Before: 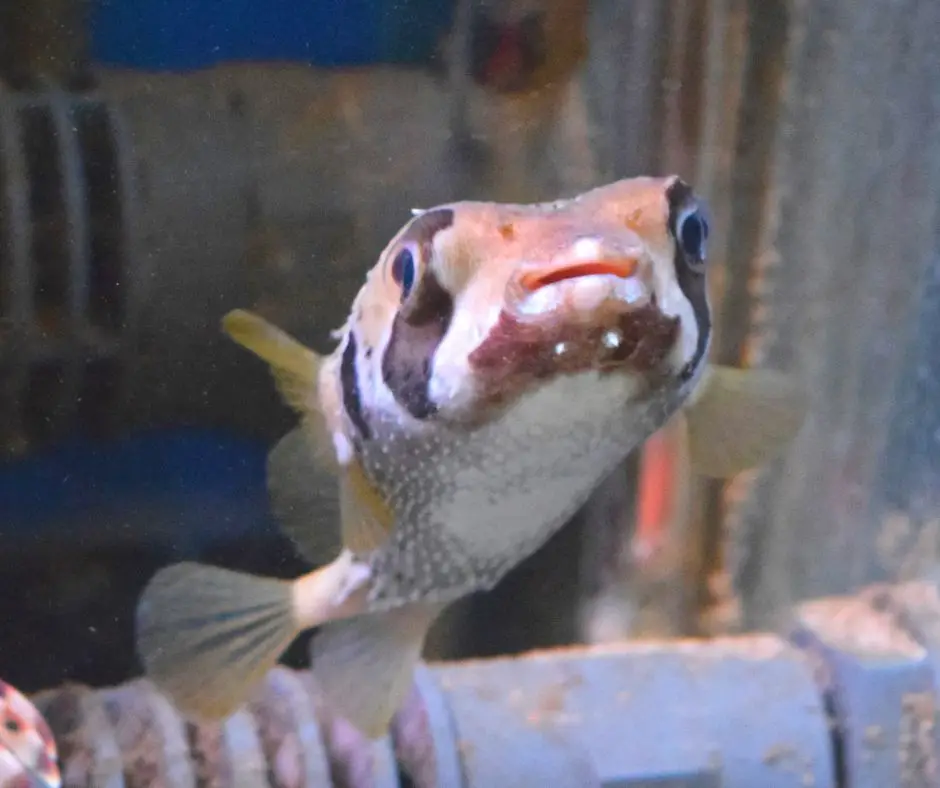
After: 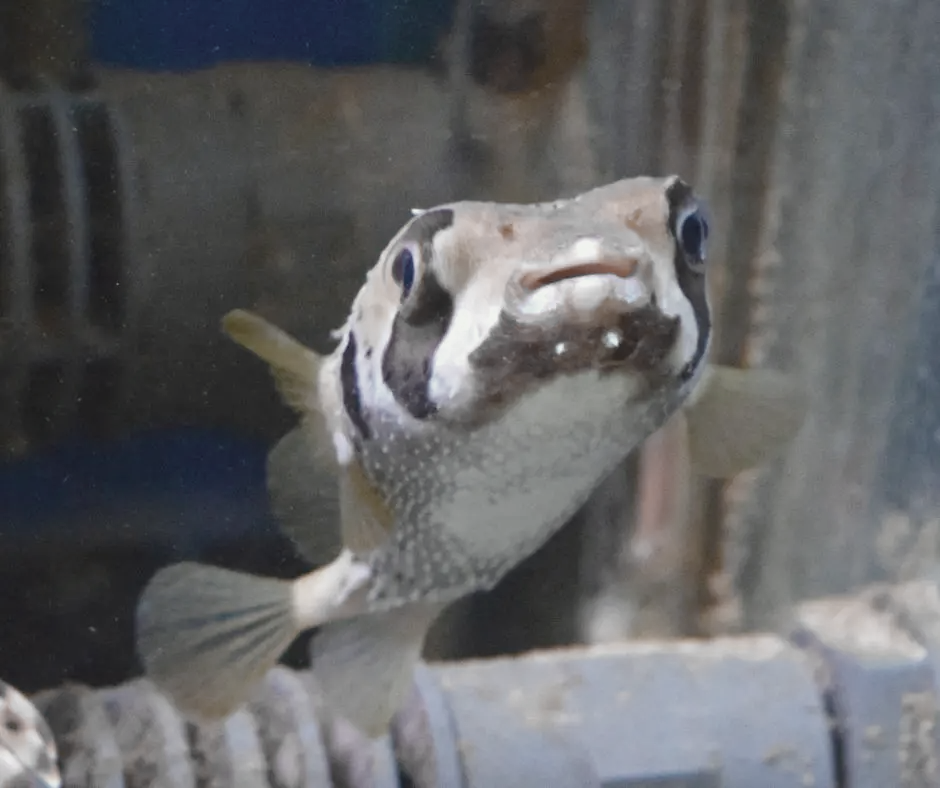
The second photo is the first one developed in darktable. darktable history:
color correction: highlights a* -4.57, highlights b* 5.04, saturation 0.967
exposure: exposure -0.04 EV, compensate highlight preservation false
color zones: curves: ch0 [(0, 0.487) (0.241, 0.395) (0.434, 0.373) (0.658, 0.412) (0.838, 0.487)]; ch1 [(0, 0) (0.053, 0.053) (0.211, 0.202) (0.579, 0.259) (0.781, 0.241)]
color balance rgb: perceptual saturation grading › global saturation 20%, perceptual saturation grading › highlights -49.474%, perceptual saturation grading › shadows 23.924%, global vibrance 11.244%
